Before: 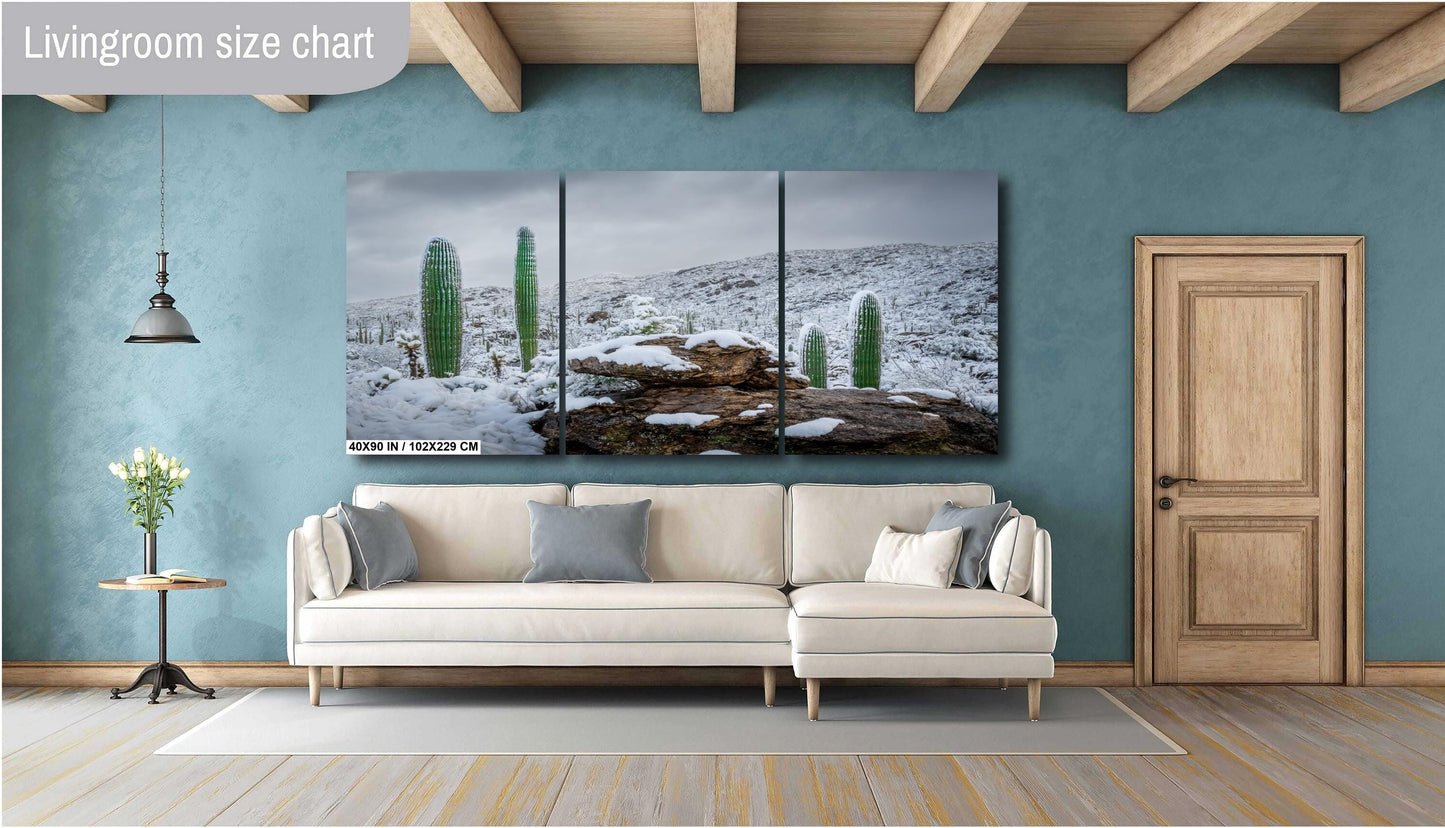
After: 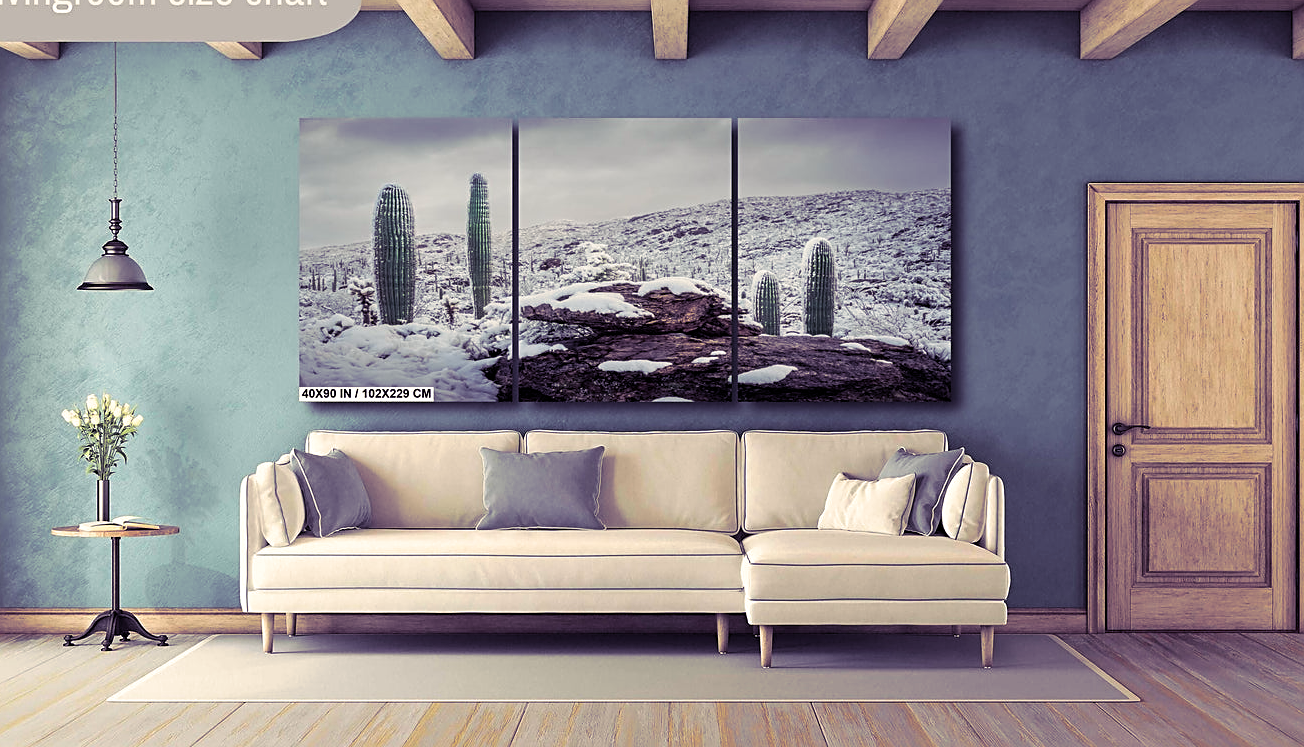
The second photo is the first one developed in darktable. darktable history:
sharpen: on, module defaults
split-toning: shadows › hue 255.6°, shadows › saturation 0.66, highlights › hue 43.2°, highlights › saturation 0.68, balance -50.1
crop: left 3.305%, top 6.436%, right 6.389%, bottom 3.258%
white balance: red 1.045, blue 0.932
